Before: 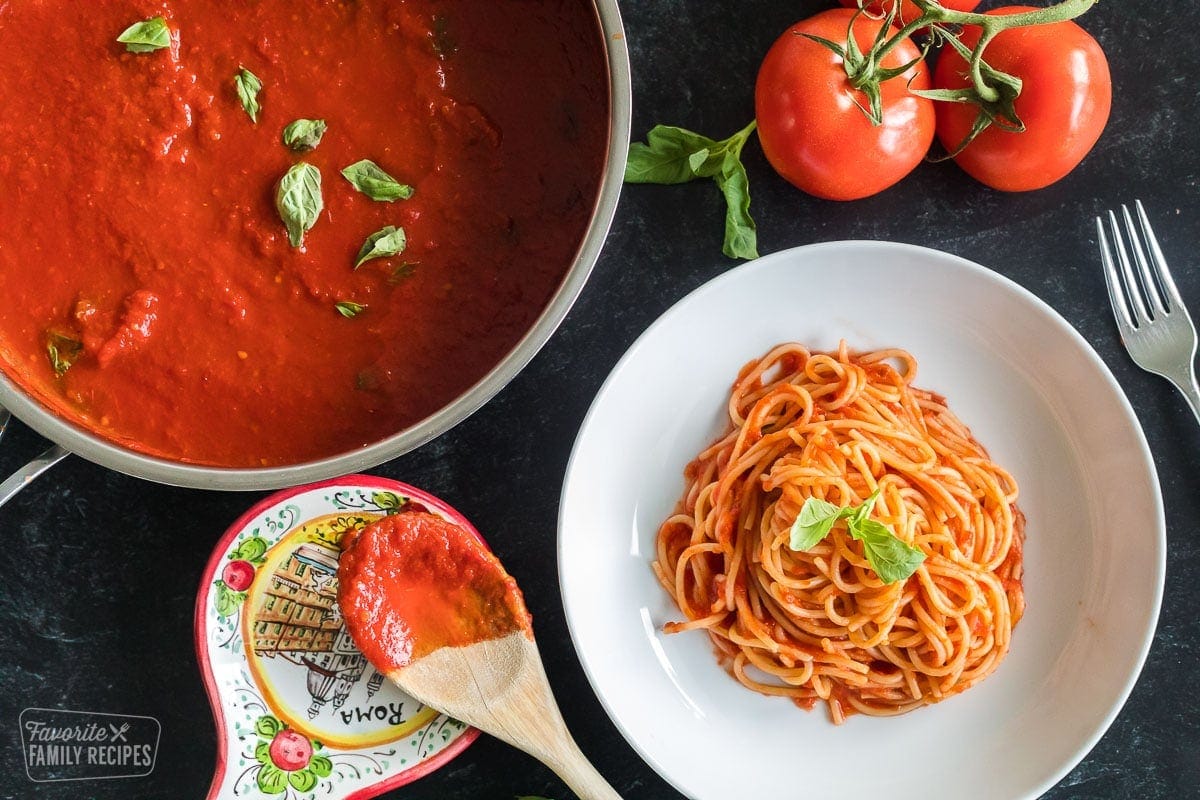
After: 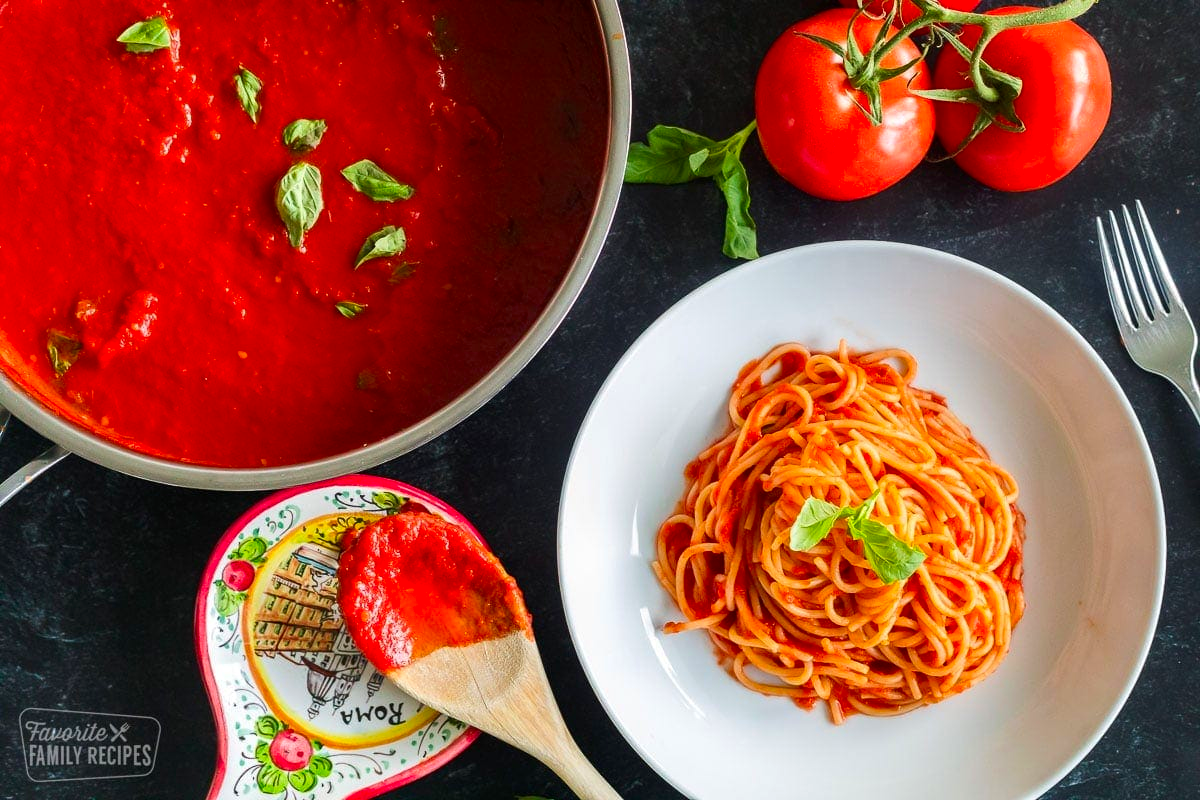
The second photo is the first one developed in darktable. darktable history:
contrast brightness saturation: brightness -0.025, saturation 0.352
